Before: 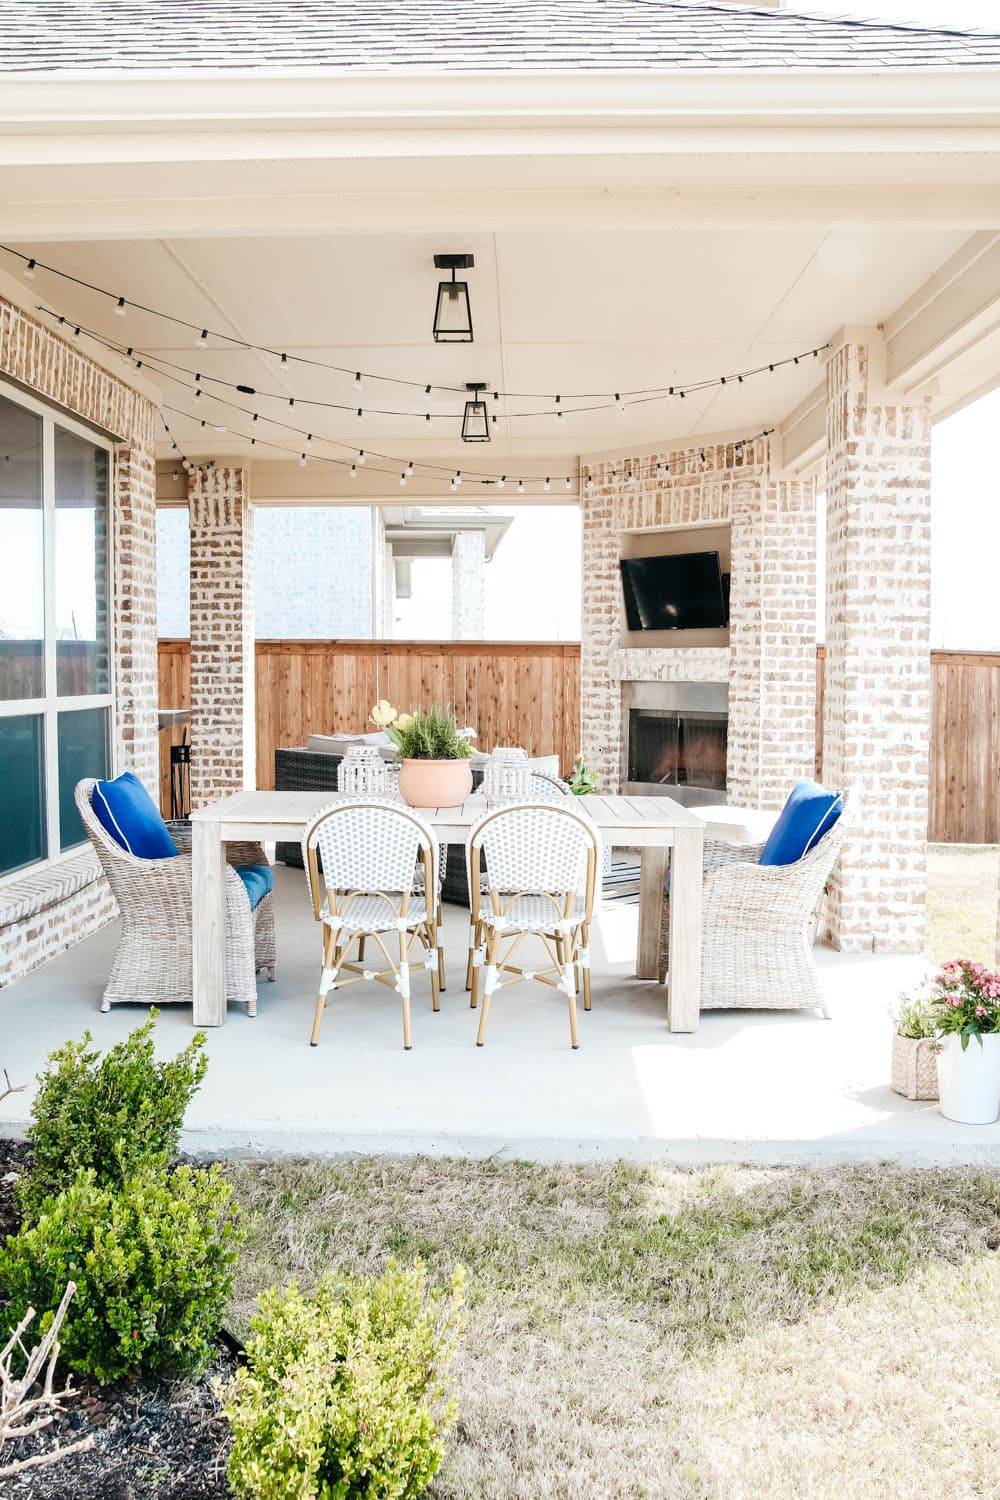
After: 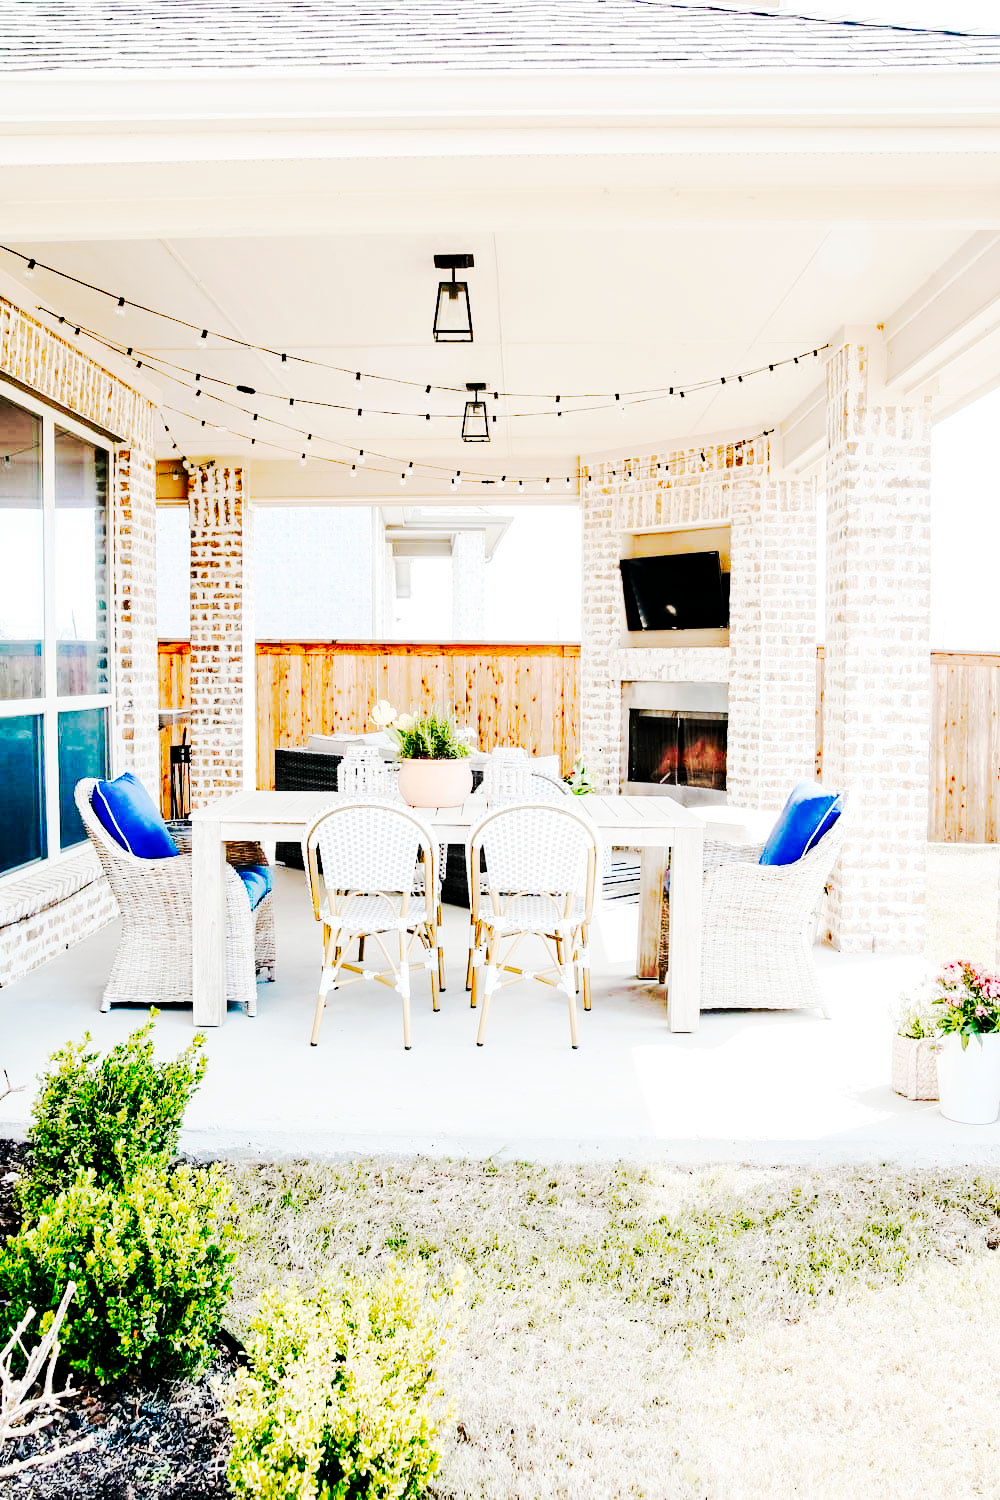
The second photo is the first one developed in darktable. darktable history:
tone curve: curves: ch0 [(0, 0) (0.086, 0.006) (0.148, 0.021) (0.245, 0.105) (0.374, 0.401) (0.444, 0.631) (0.778, 0.915) (1, 1)], preserve colors none
tone equalizer: on, module defaults
haze removal: compatibility mode true, adaptive false
